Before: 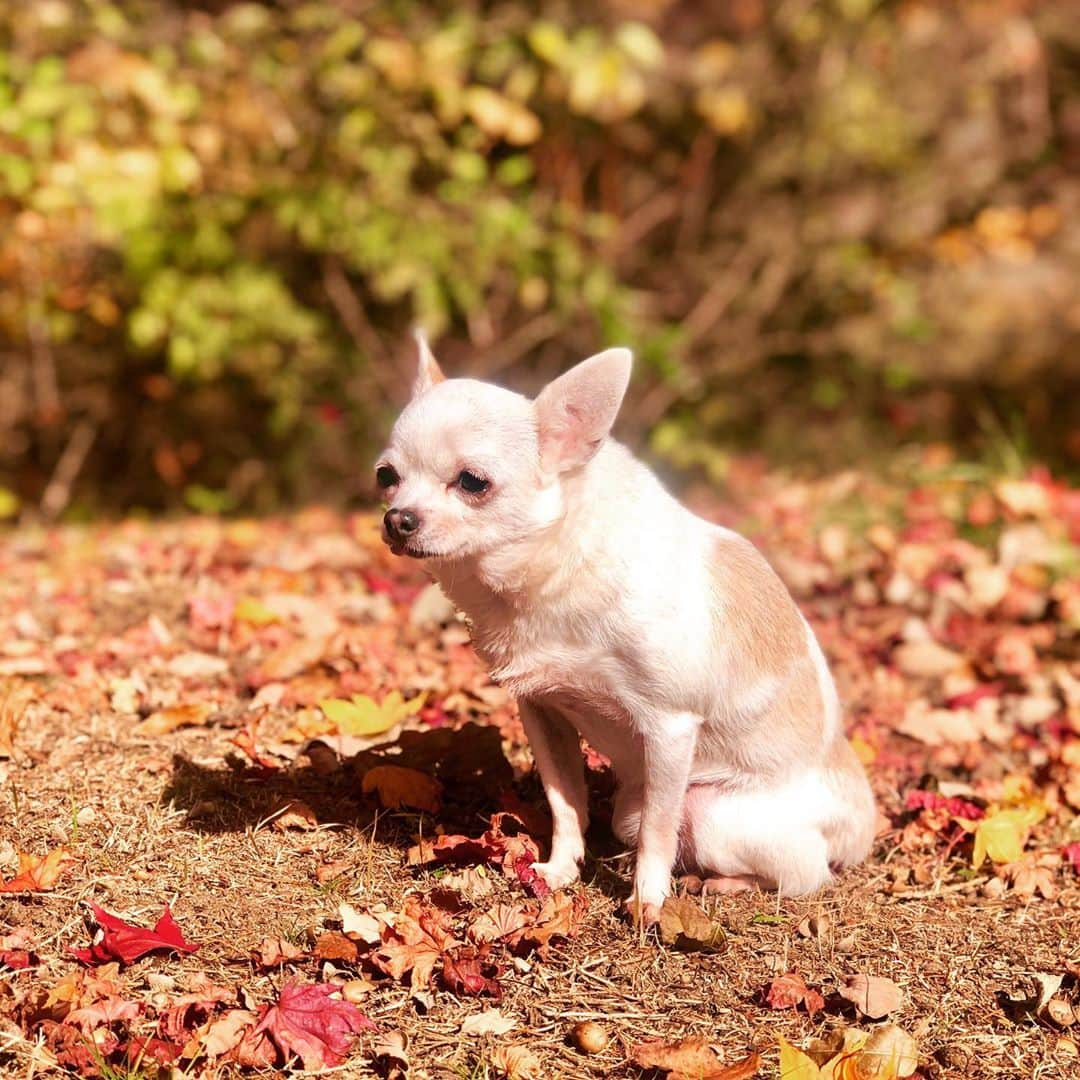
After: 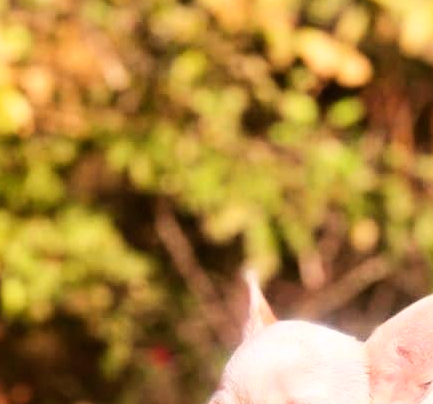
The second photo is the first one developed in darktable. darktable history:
crop: left 15.678%, top 5.437%, right 44.15%, bottom 57.141%
base curve: curves: ch0 [(0, 0) (0.032, 0.025) (0.121, 0.166) (0.206, 0.329) (0.605, 0.79) (1, 1)]
